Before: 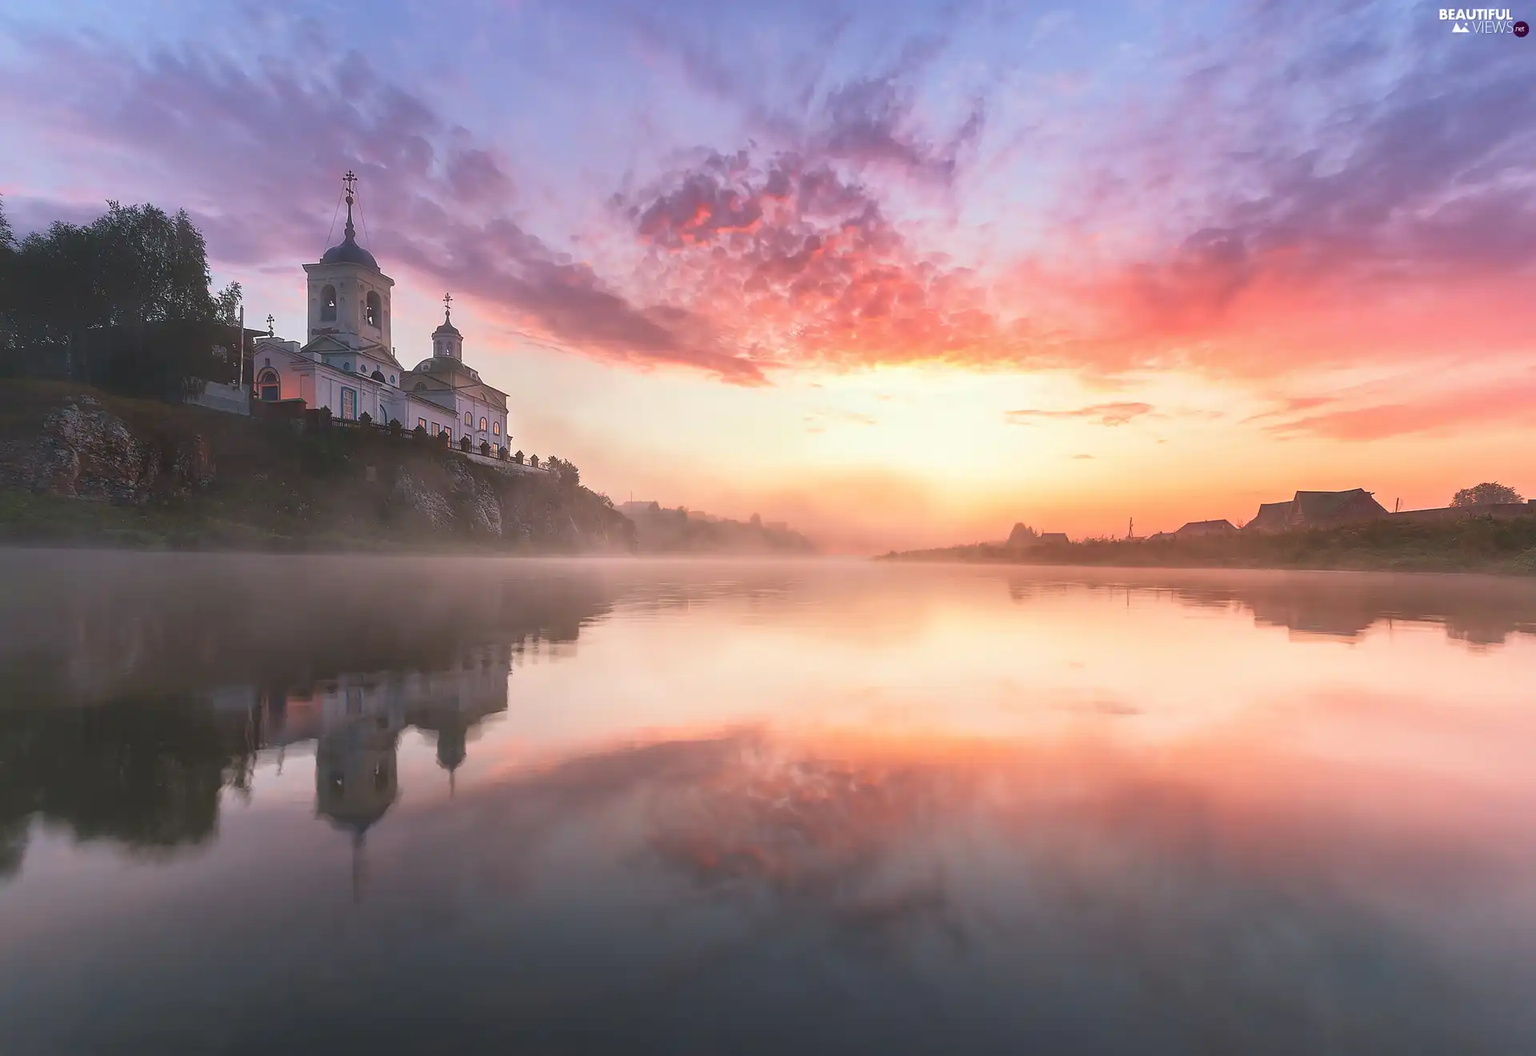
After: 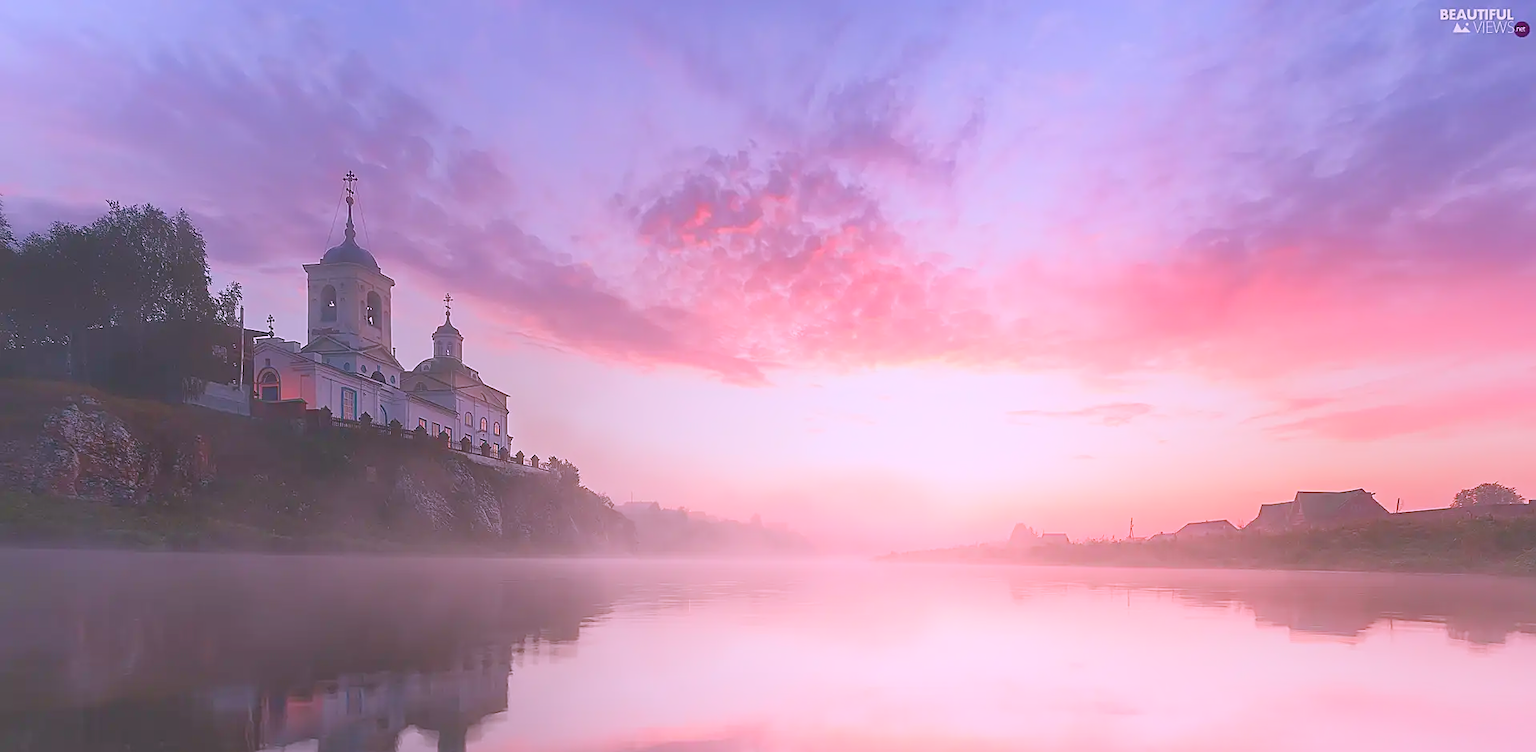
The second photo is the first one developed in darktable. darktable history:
shadows and highlights: highlights 68.92, soften with gaussian
tone equalizer: on, module defaults
crop: right 0%, bottom 28.722%
contrast brightness saturation: saturation -0.059
local contrast: detail 71%
sharpen: on, module defaults
color correction: highlights a* 15.53, highlights b* -20.33
color balance rgb: perceptual saturation grading › global saturation -0.138%, perceptual saturation grading › highlights -25.368%, perceptual saturation grading › shadows 29.622%, contrast -10.363%
